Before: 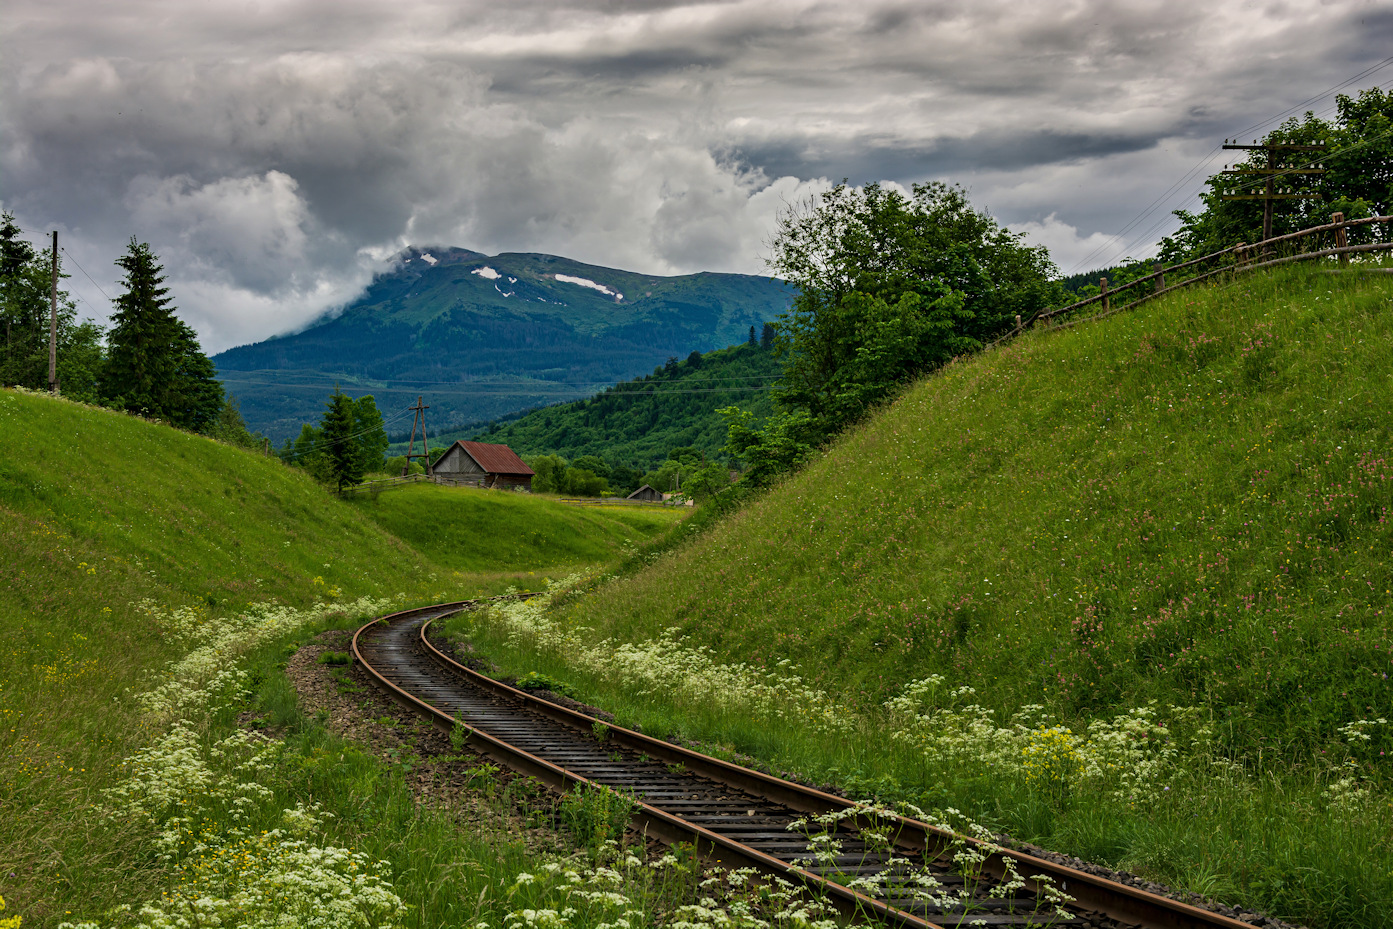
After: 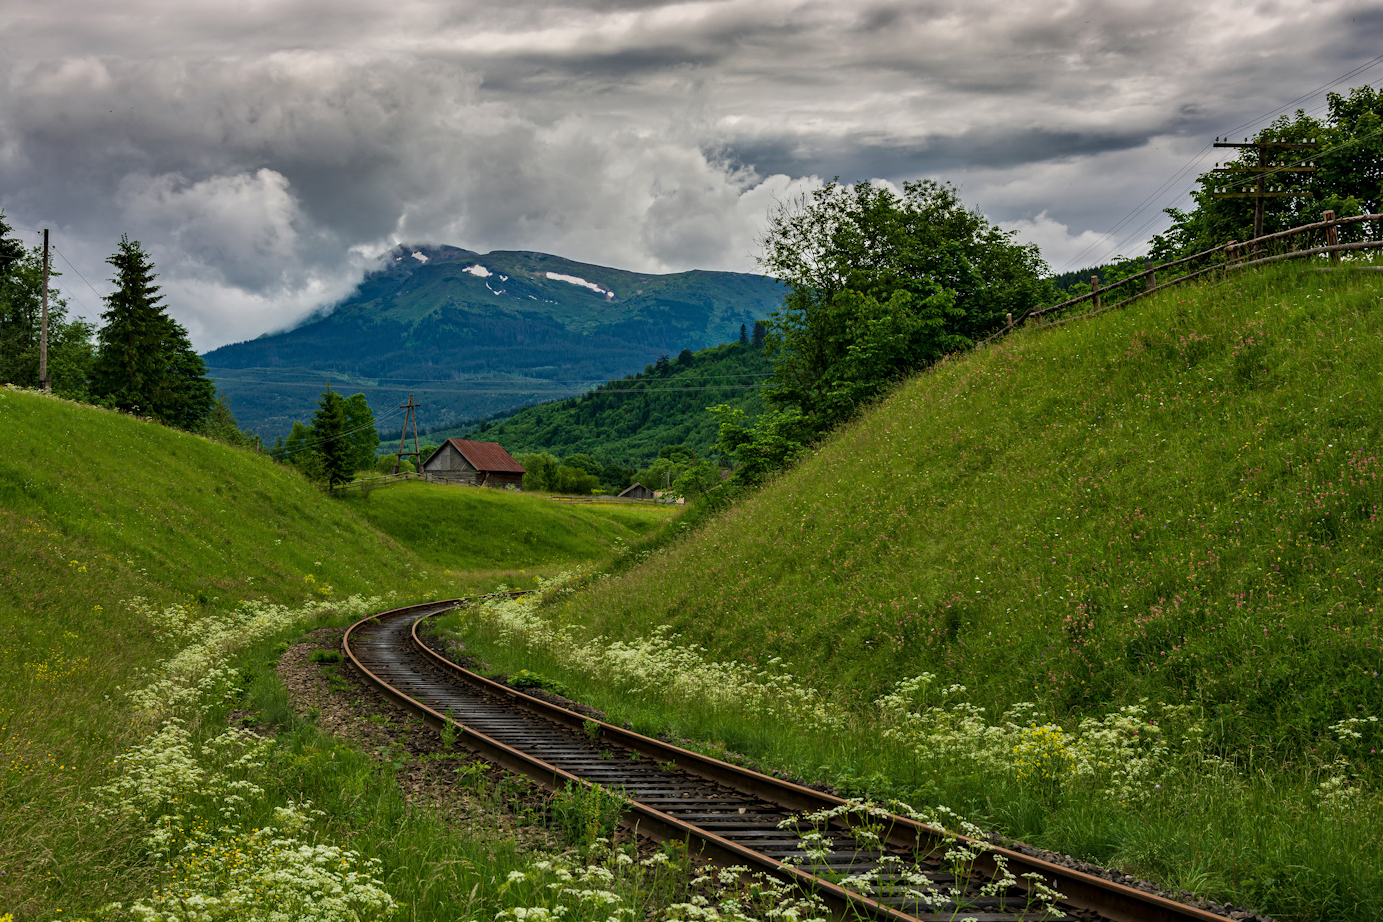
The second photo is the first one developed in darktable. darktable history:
crop and rotate: left 0.68%, top 0.38%, bottom 0.349%
local contrast: mode bilateral grid, contrast 15, coarseness 36, detail 104%, midtone range 0.2
